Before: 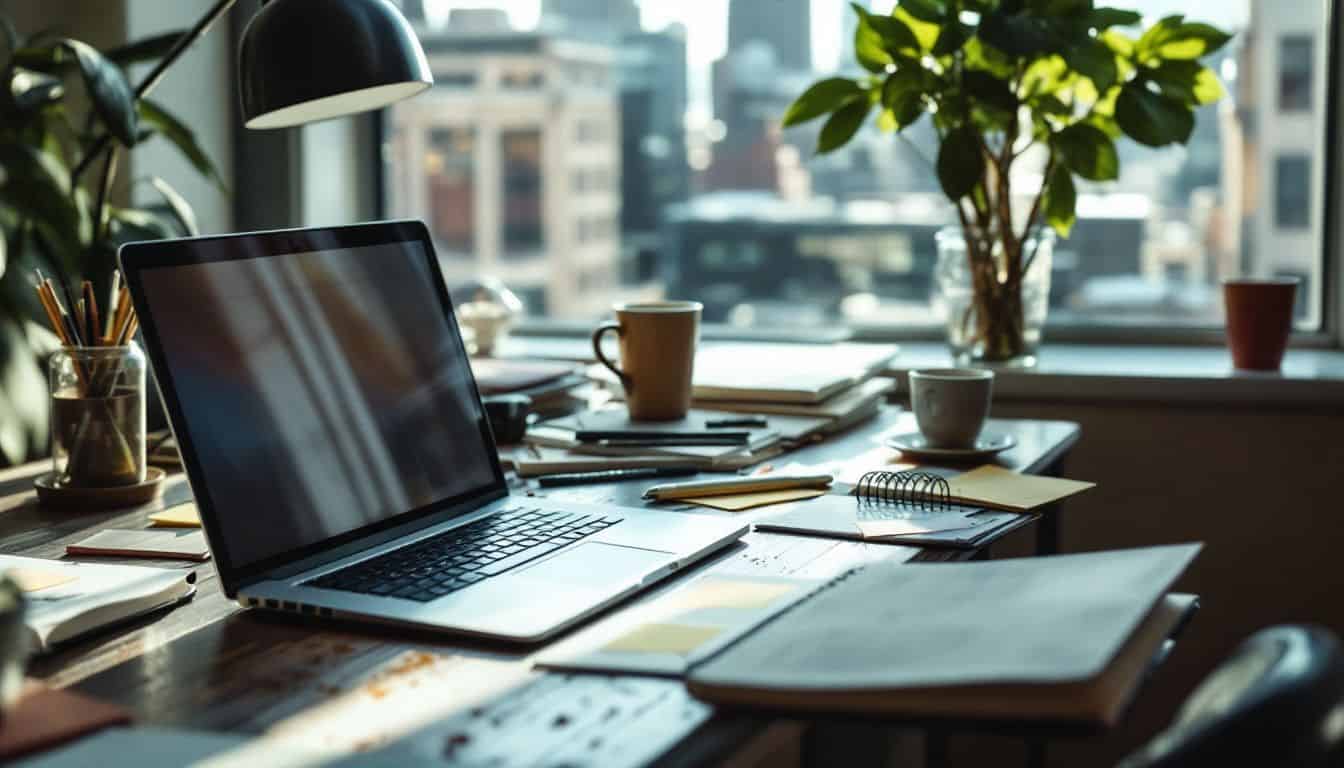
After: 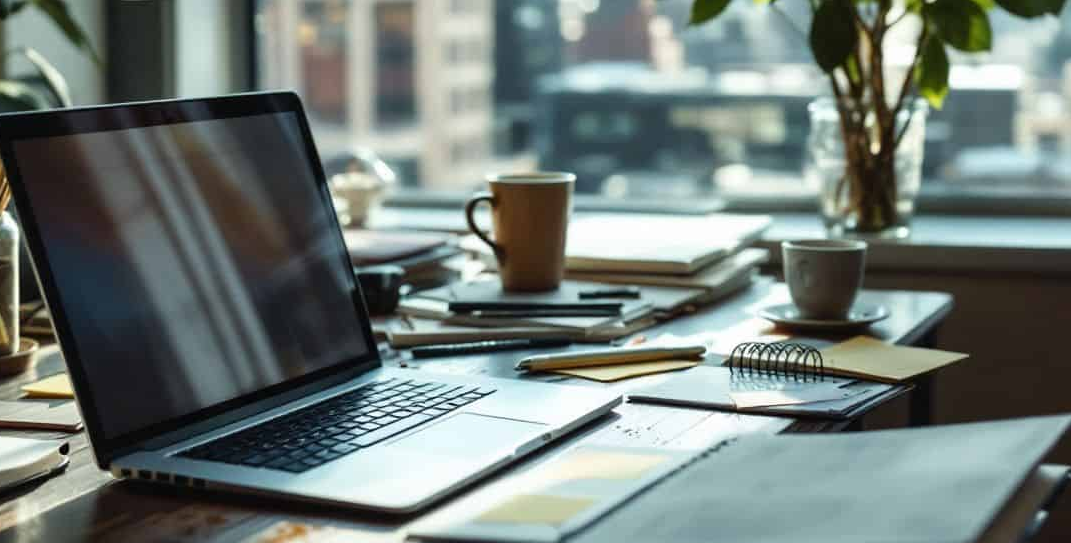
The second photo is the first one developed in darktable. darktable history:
crop: left 9.482%, top 16.915%, right 10.76%, bottom 12.341%
